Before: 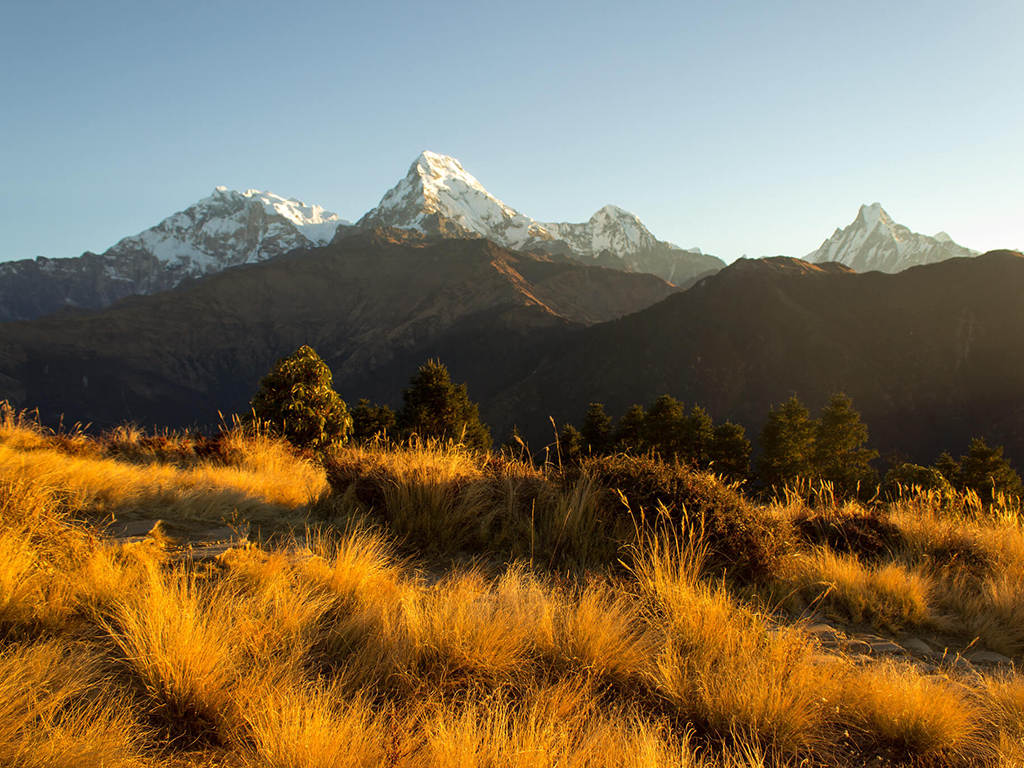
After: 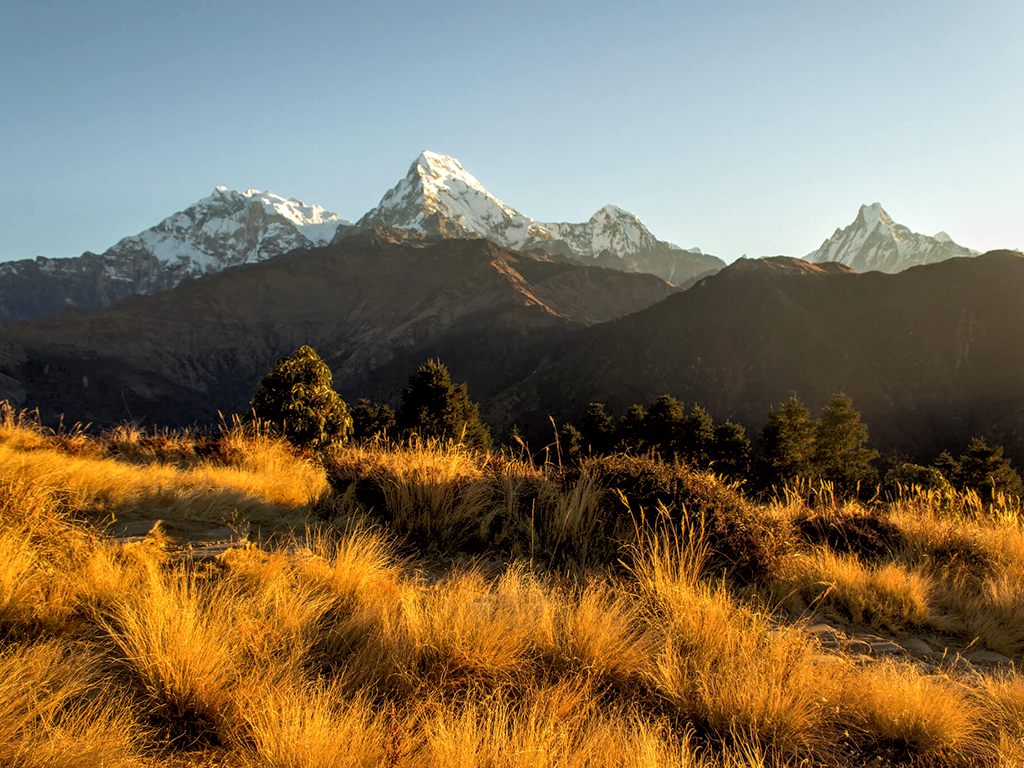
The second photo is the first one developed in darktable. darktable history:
local contrast: detail 130%
tone equalizer: -8 EV -1.85 EV, -7 EV -1.13 EV, -6 EV -1.61 EV
